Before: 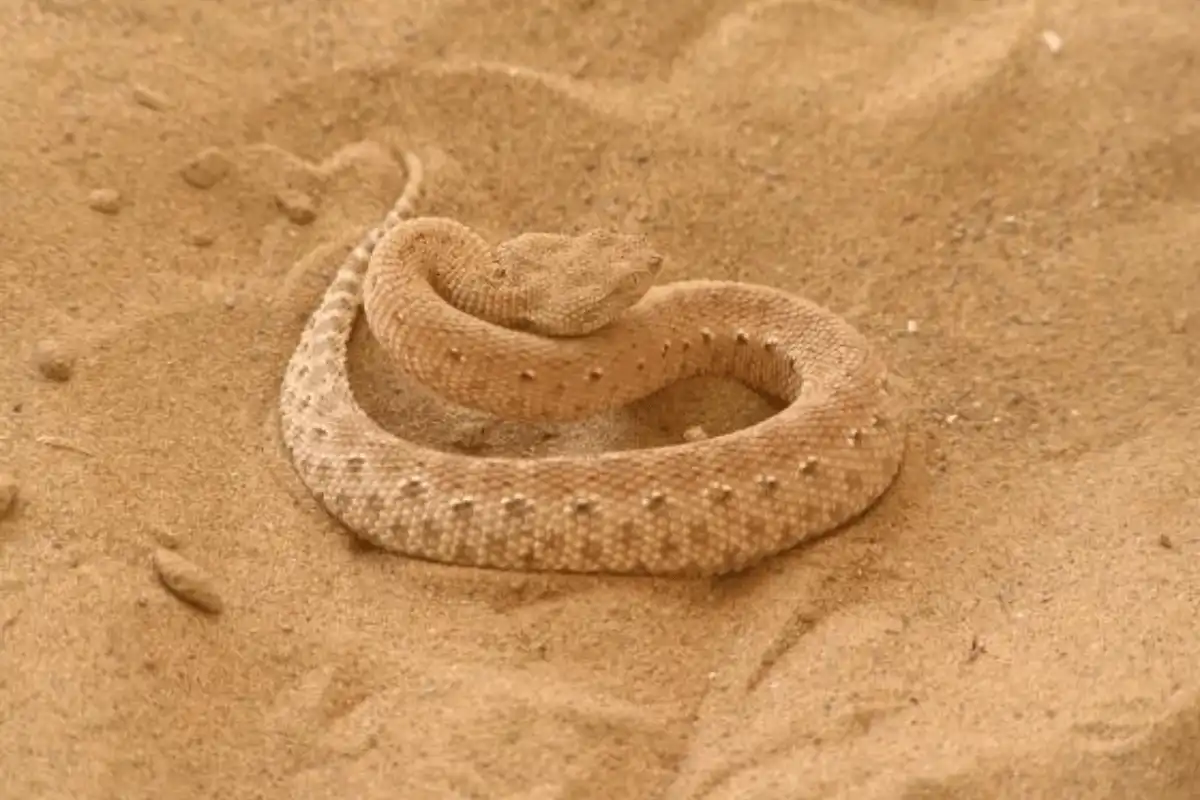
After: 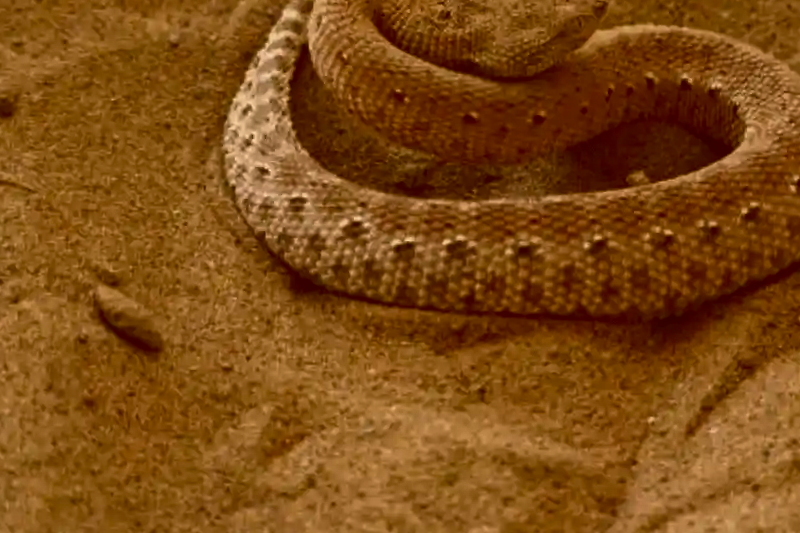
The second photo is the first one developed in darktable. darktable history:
crop and rotate: angle -0.82°, left 3.85%, top 31.828%, right 27.992%
contrast brightness saturation: contrast 0.09, brightness -0.59, saturation 0.17
haze removal: compatibility mode true, adaptive false
